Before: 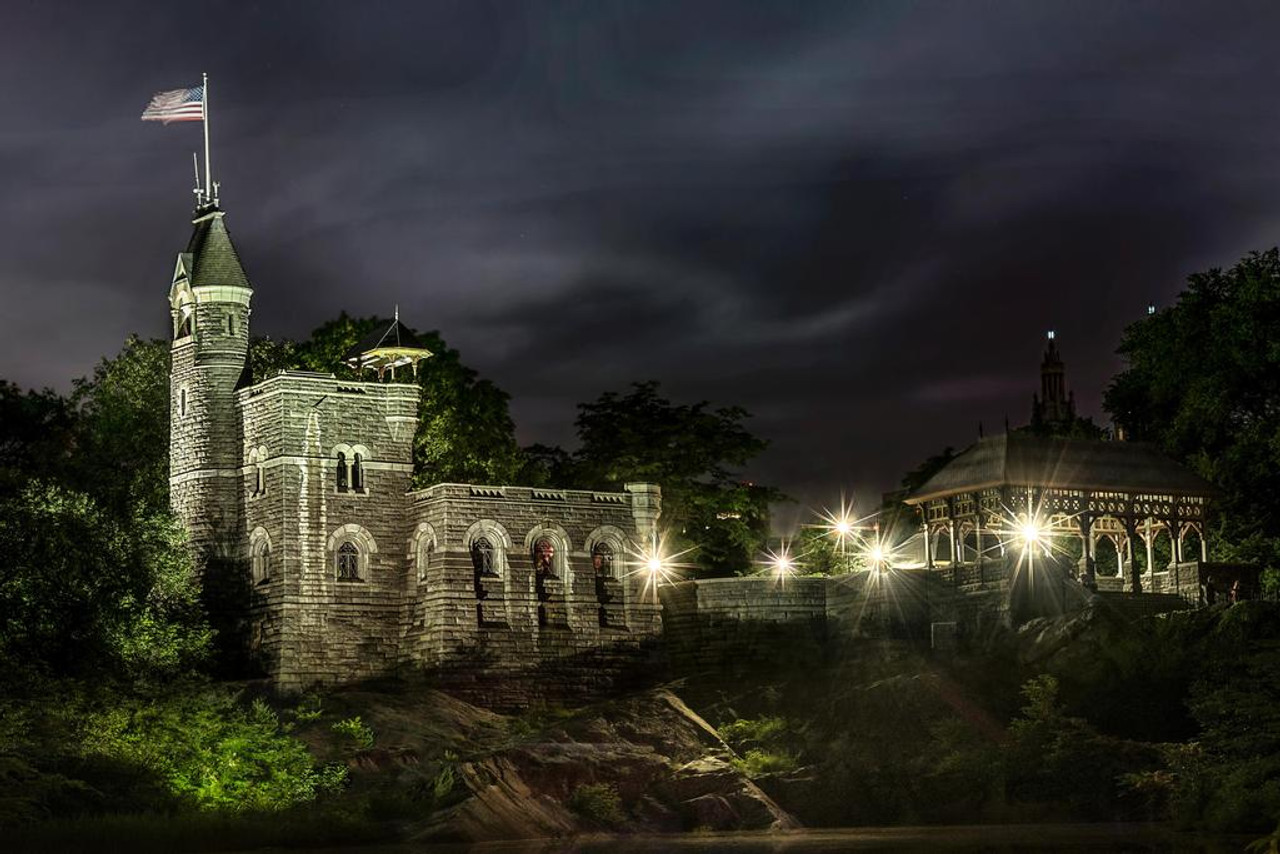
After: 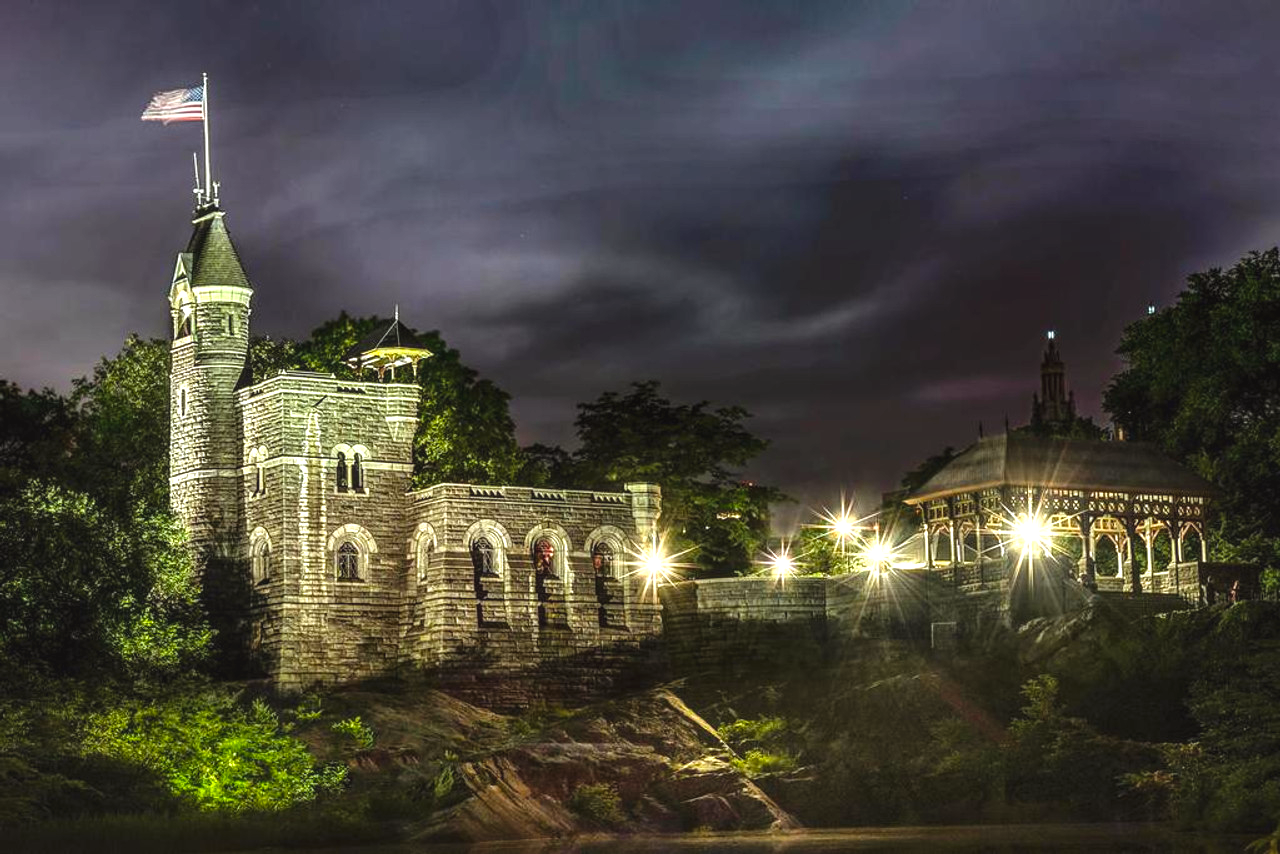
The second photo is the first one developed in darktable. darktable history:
color balance rgb: shadows lift › chroma 1.028%, shadows lift › hue 30.32°, global offset › luminance 0.703%, perceptual saturation grading › global saturation 25.066%, global vibrance 9.401%
exposure: exposure 0.815 EV, compensate exposure bias true, compensate highlight preservation false
local contrast: on, module defaults
